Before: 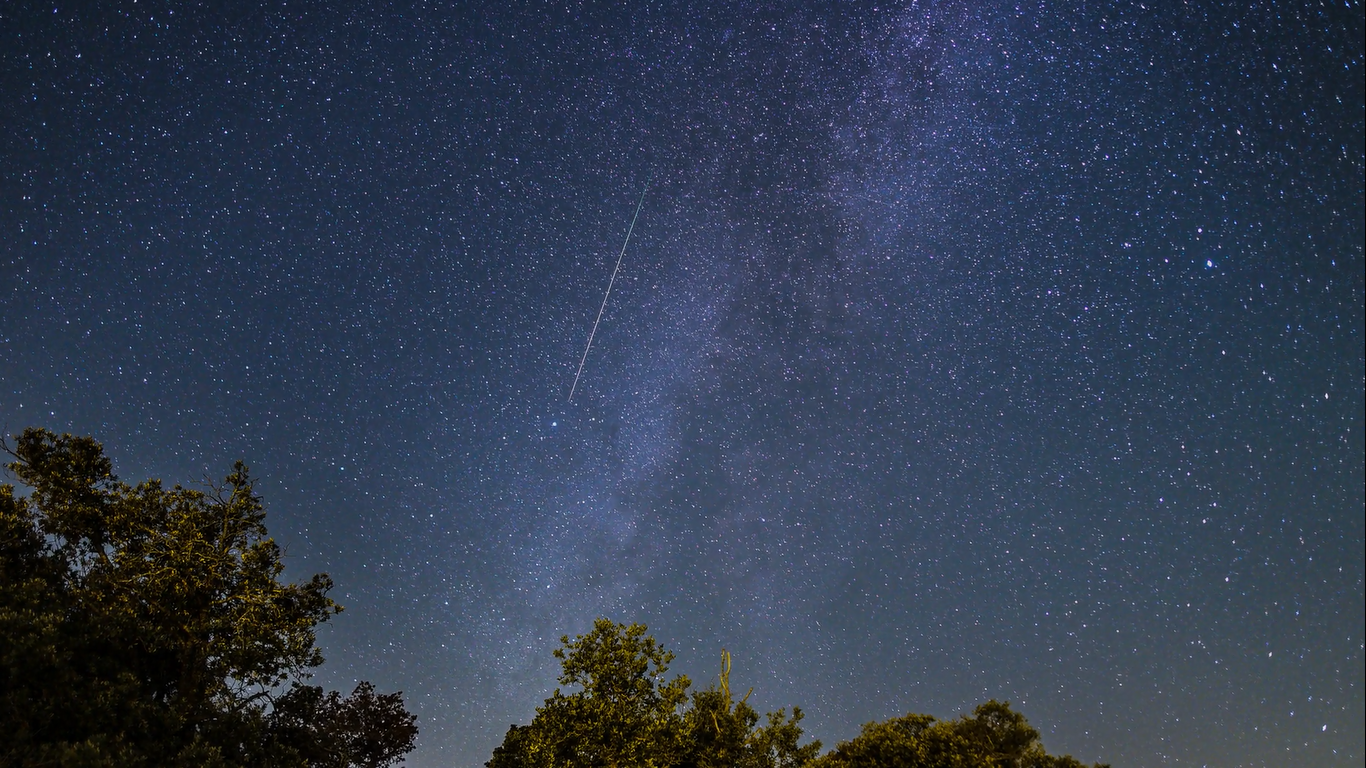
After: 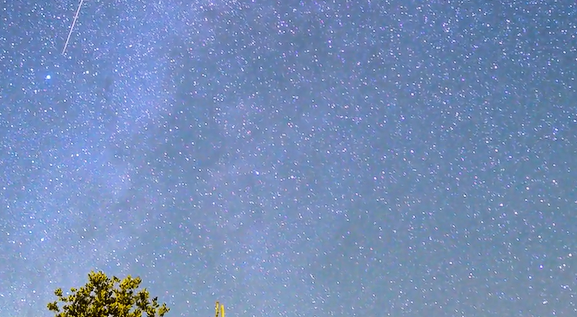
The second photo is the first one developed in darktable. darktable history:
tone equalizer: -7 EV 0.164 EV, -6 EV 0.601 EV, -5 EV 1.16 EV, -4 EV 1.35 EV, -3 EV 1.12 EV, -2 EV 0.6 EV, -1 EV 0.152 EV, edges refinement/feathering 500, mask exposure compensation -1.57 EV, preserve details no
exposure: black level correction 0.001, exposure 0.498 EV, compensate exposure bias true, compensate highlight preservation false
crop: left 37.109%, top 45.288%, right 20.651%, bottom 13.416%
